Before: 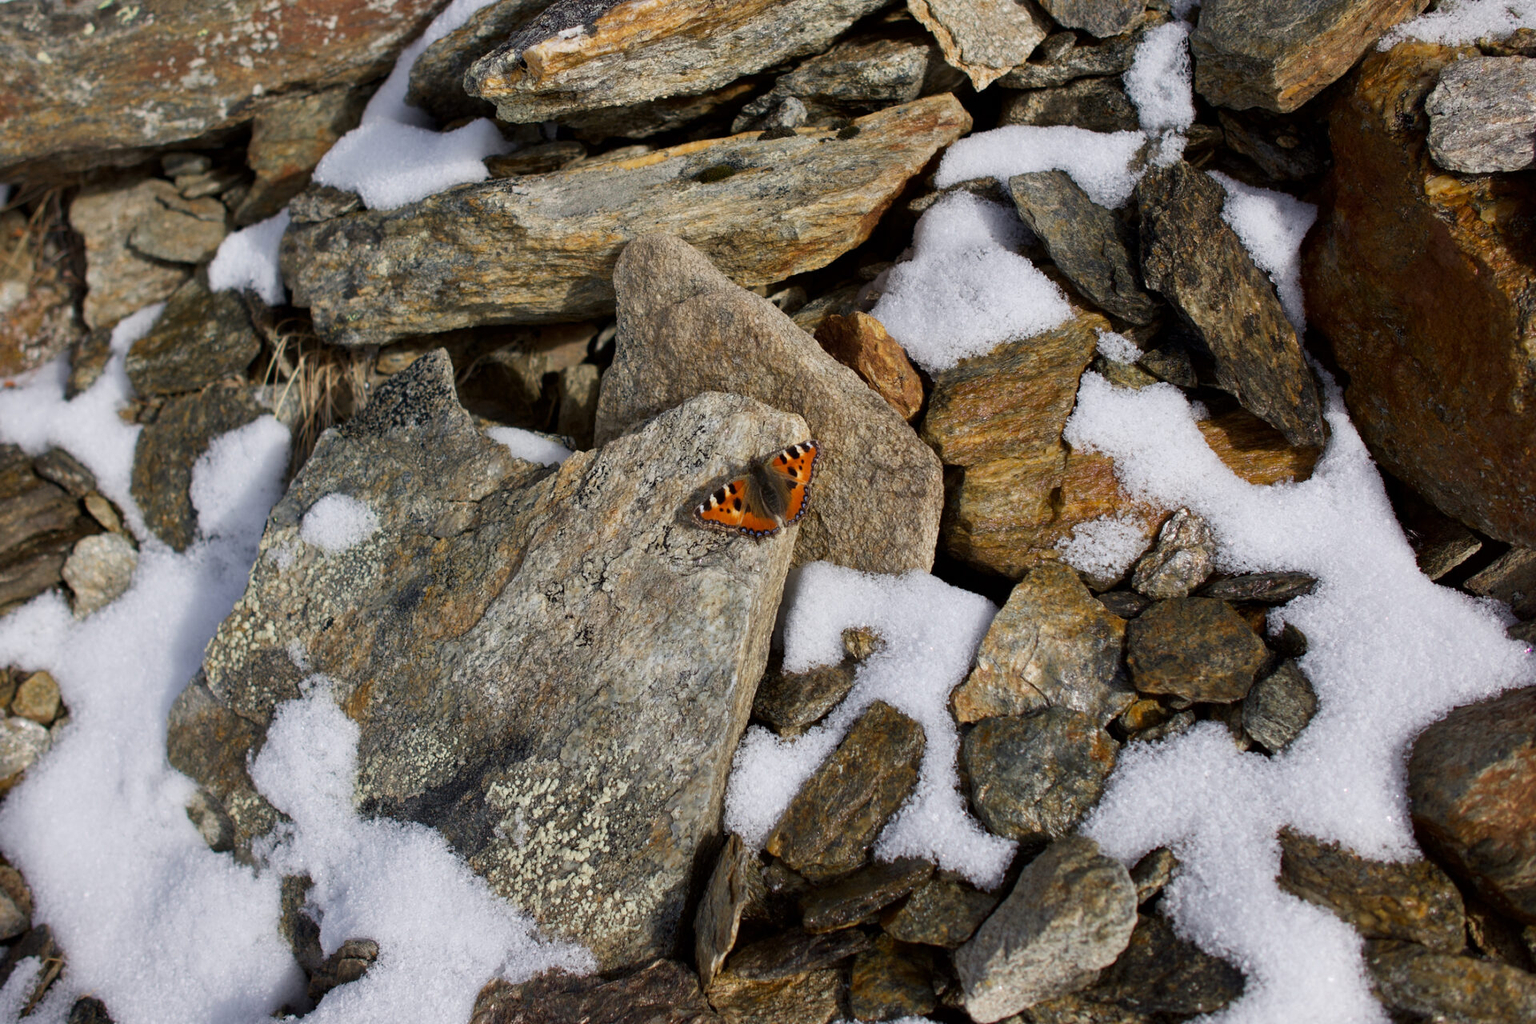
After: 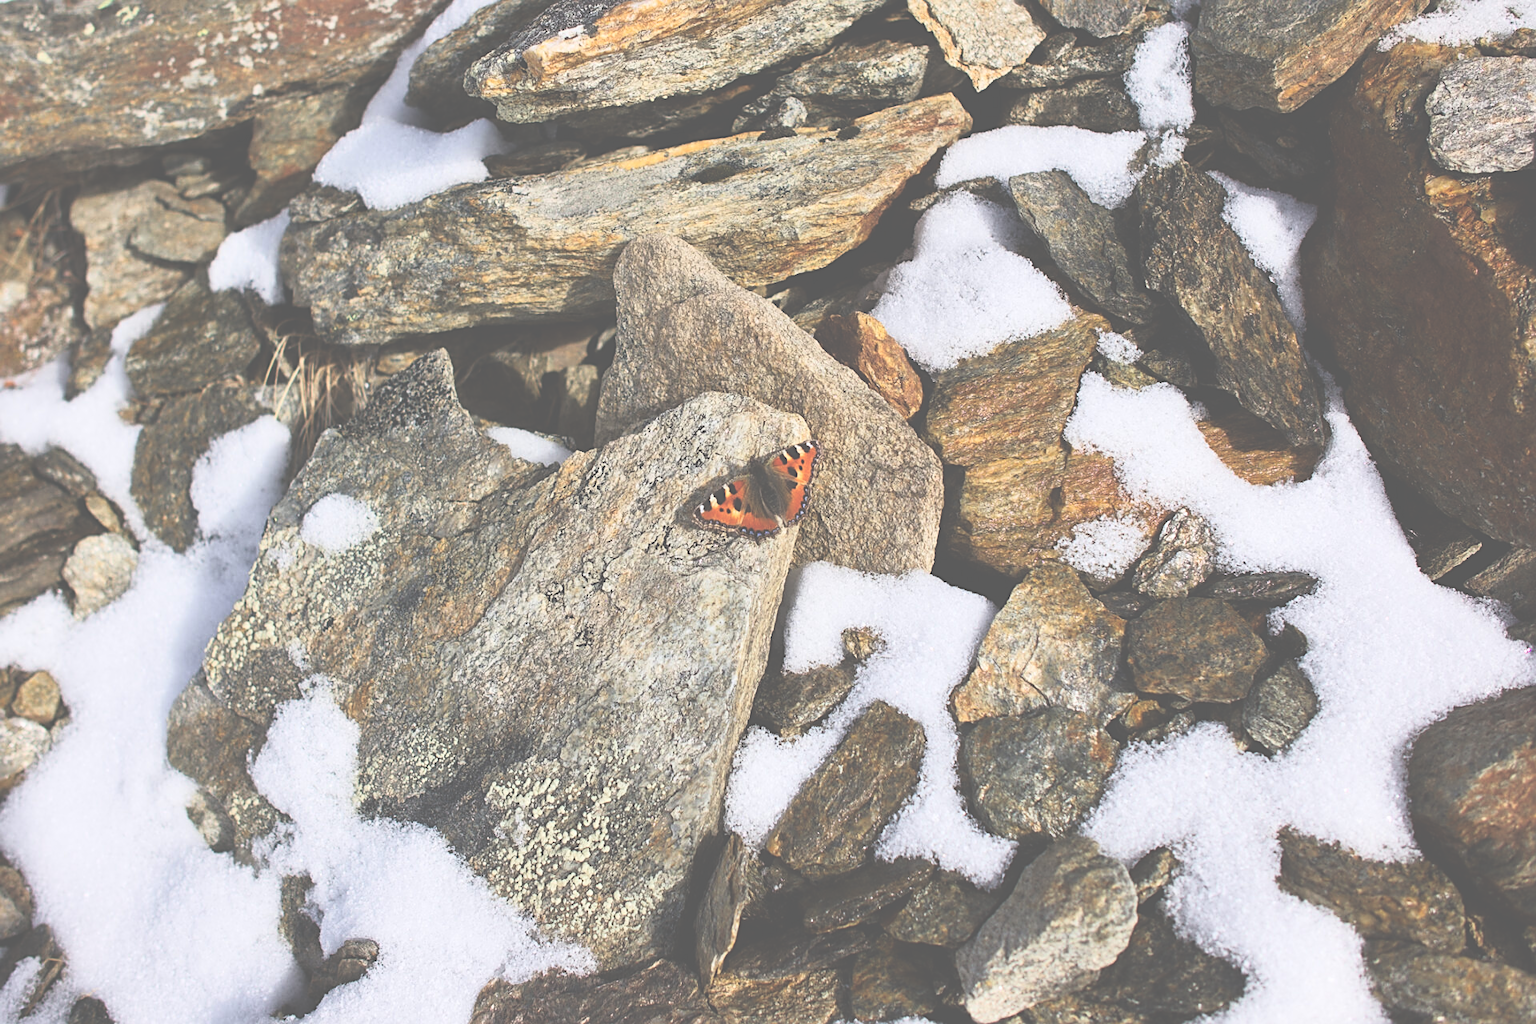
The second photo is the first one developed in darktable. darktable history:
sharpen: on, module defaults
base curve: curves: ch0 [(0, 0) (0.005, 0.002) (0.193, 0.295) (0.399, 0.664) (0.75, 0.928) (1, 1)]
exposure: black level correction -0.087, compensate highlight preservation false
